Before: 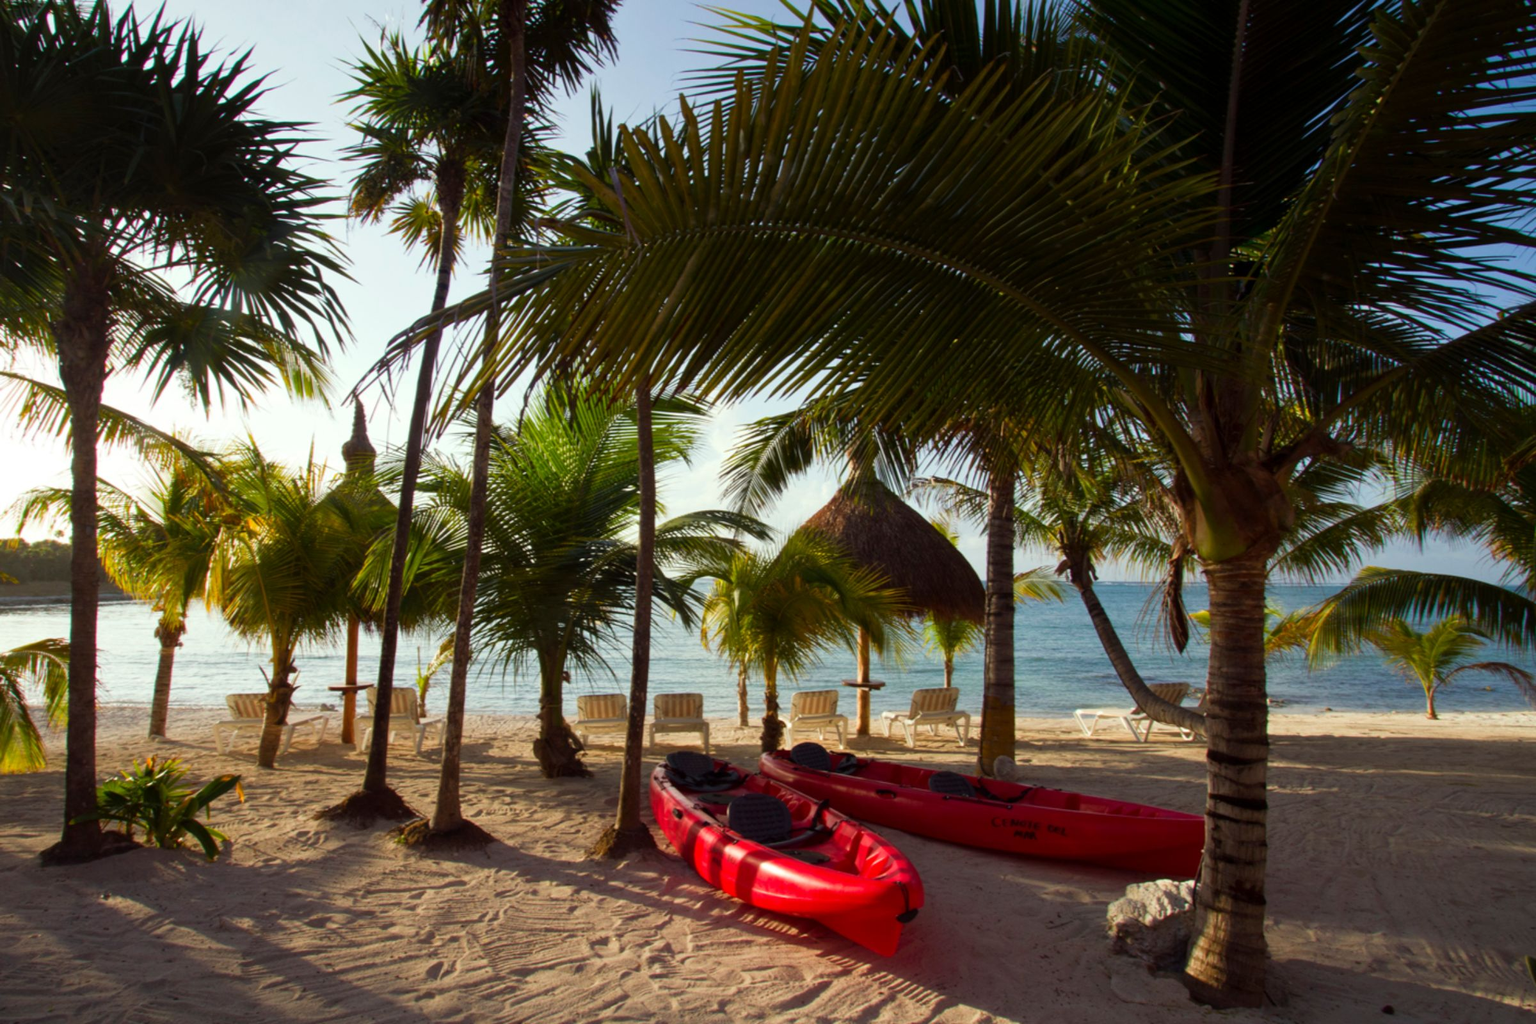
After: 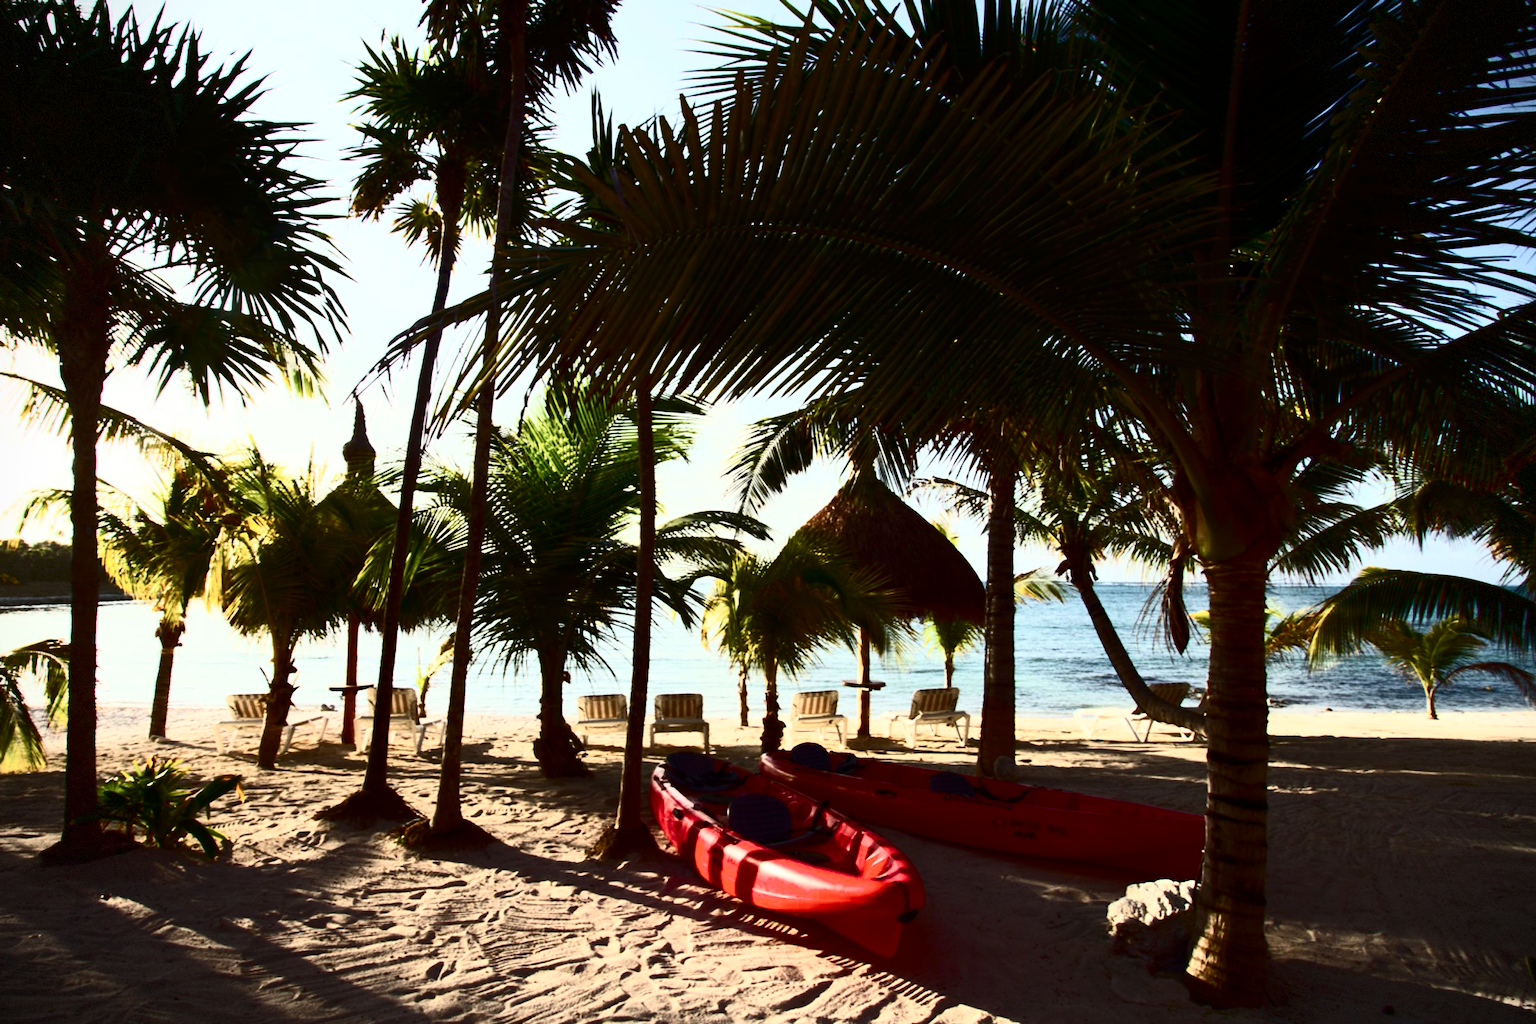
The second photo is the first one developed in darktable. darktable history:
vignetting: fall-off start 91.14%, dithering 8-bit output
contrast brightness saturation: contrast 0.93, brightness 0.197
